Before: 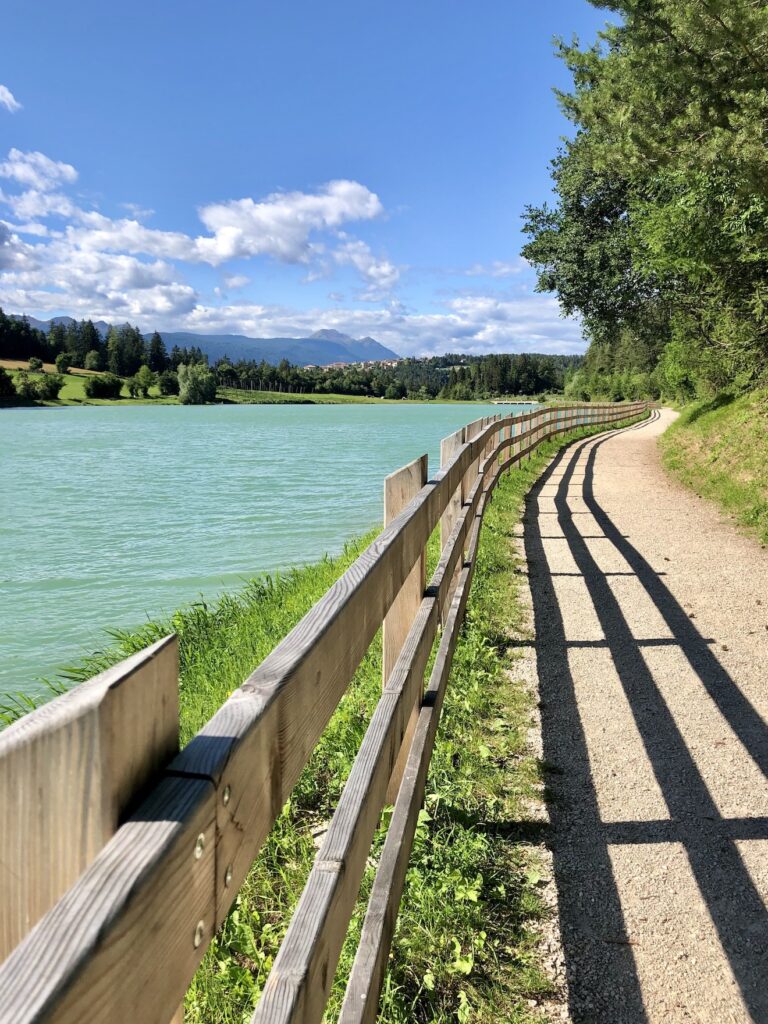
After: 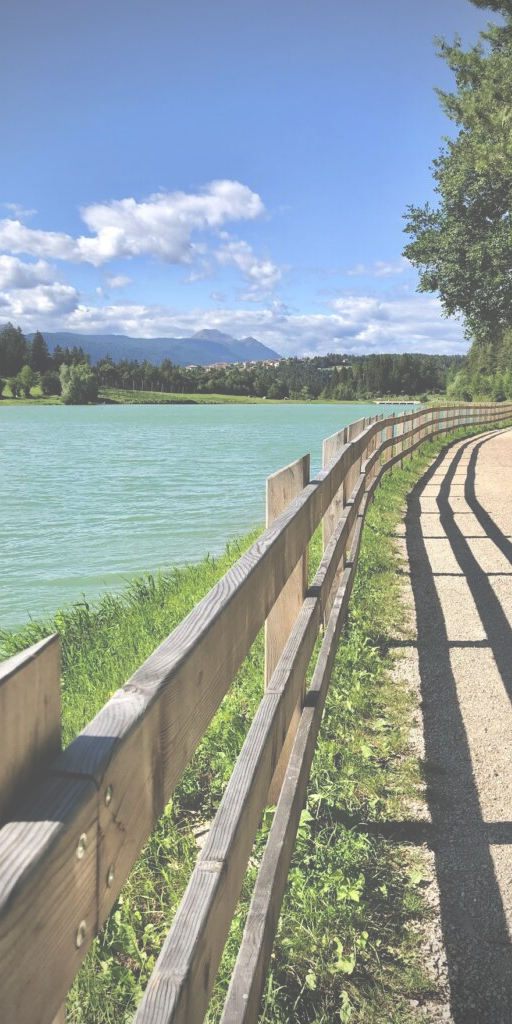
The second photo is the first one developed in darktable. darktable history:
exposure: black level correction -0.087, compensate highlight preservation false
vignetting: on, module defaults
crop and rotate: left 15.446%, right 17.836%
